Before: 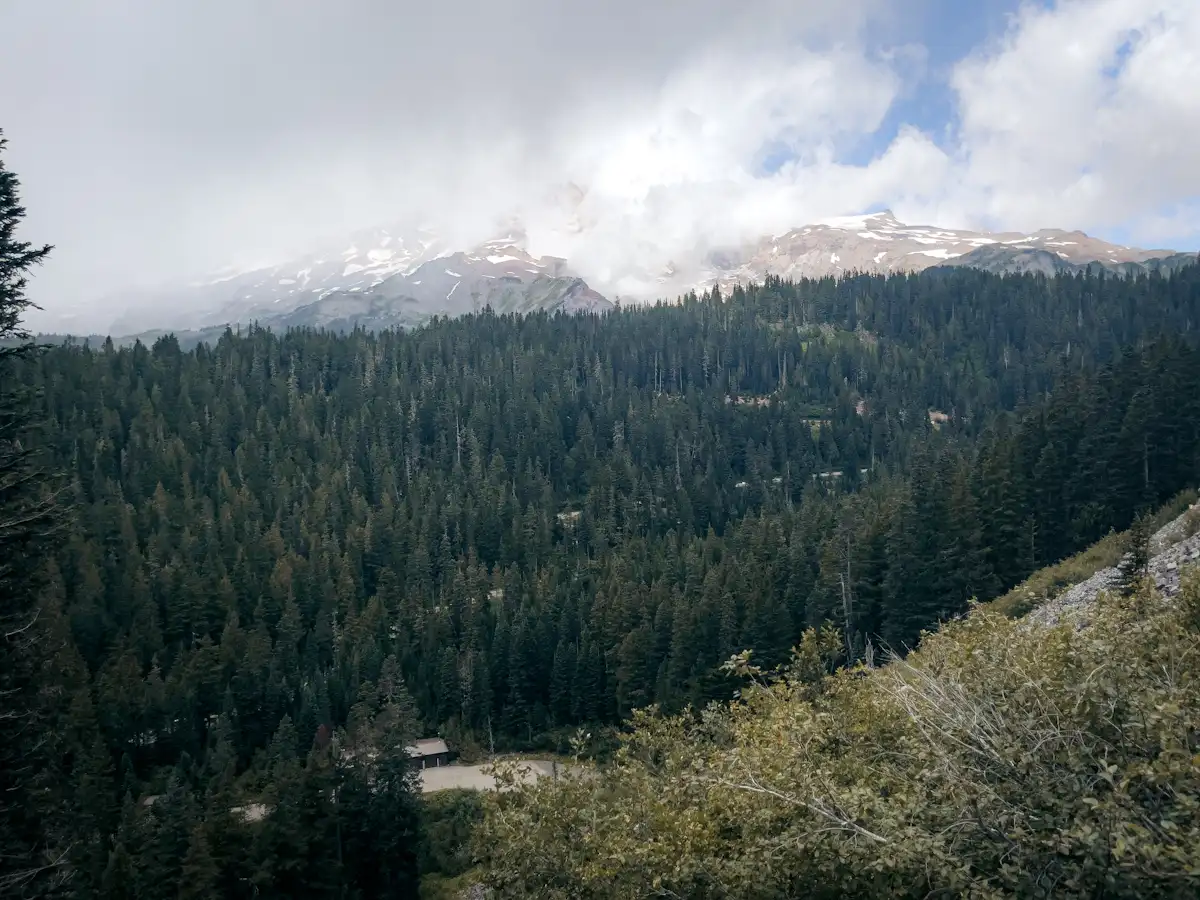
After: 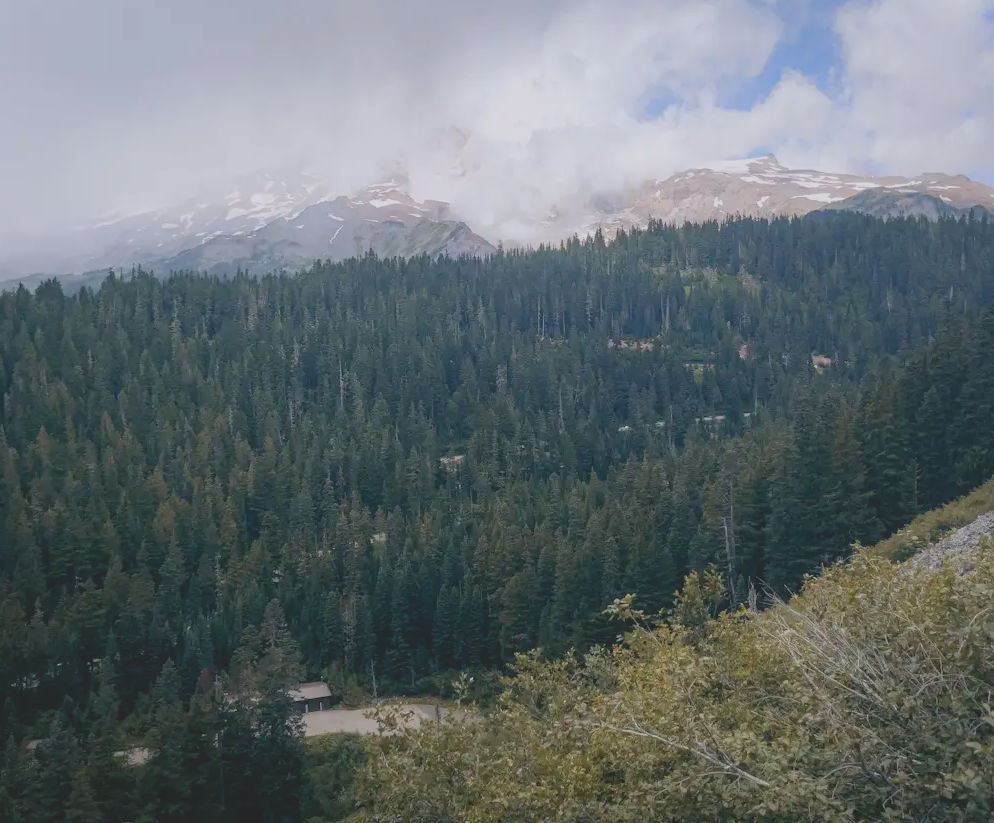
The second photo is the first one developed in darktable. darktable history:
contrast brightness saturation: contrast -0.287
crop: left 9.795%, top 6.261%, right 7.329%, bottom 2.283%
color calibration: illuminant custom, x 0.349, y 0.366, temperature 4928.89 K, saturation algorithm version 1 (2020)
